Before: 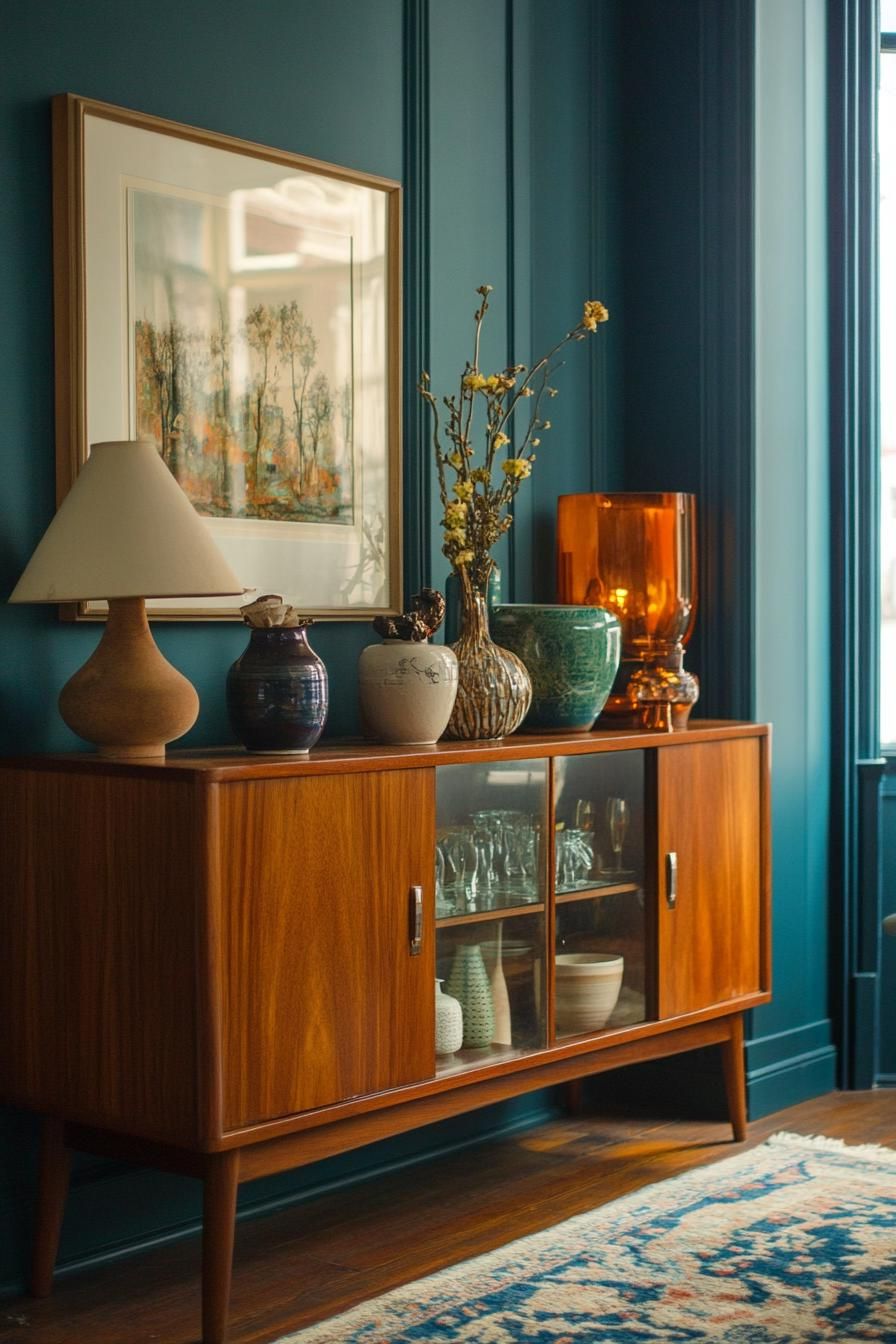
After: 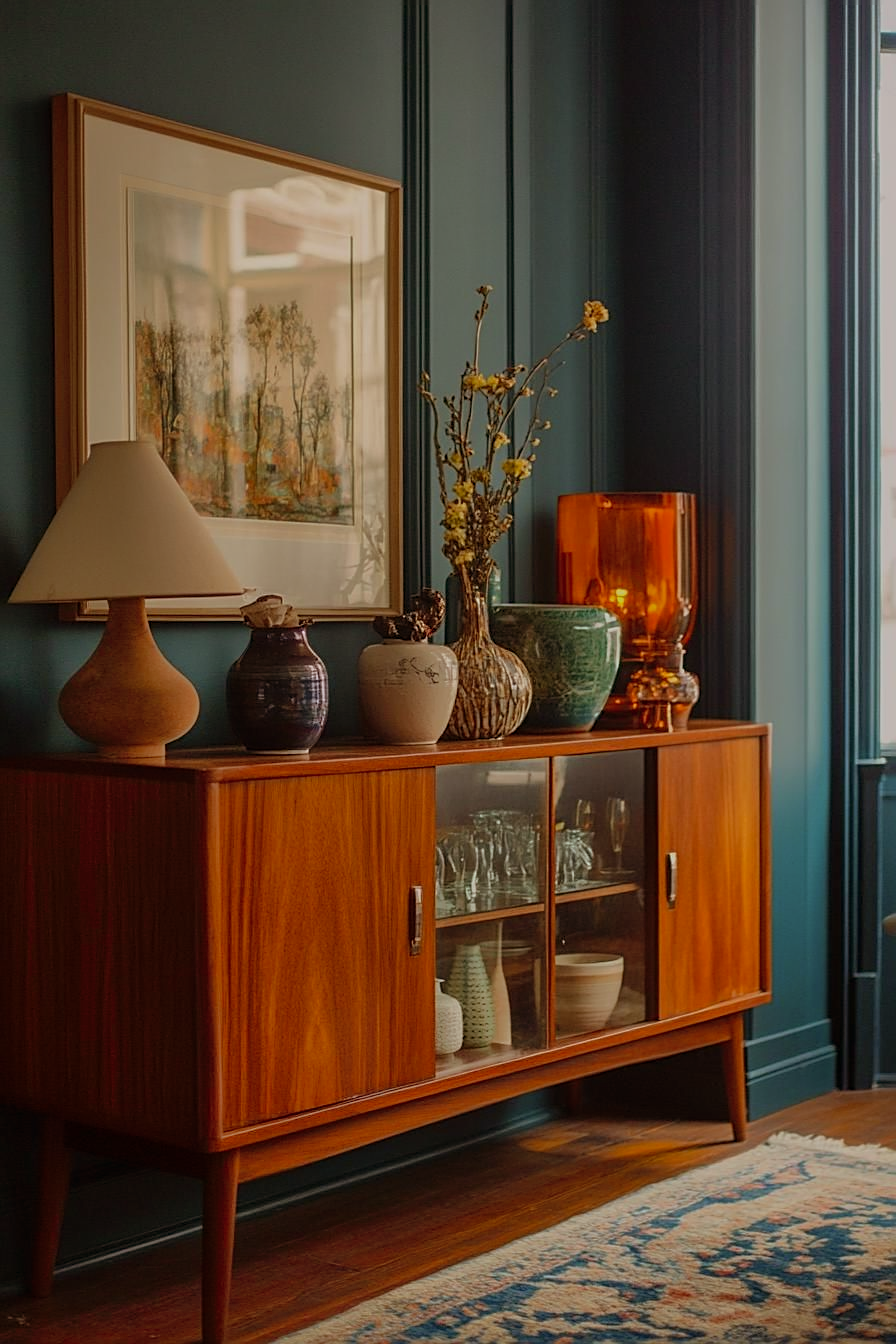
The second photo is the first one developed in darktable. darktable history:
sharpen: on, module defaults
shadows and highlights: on, module defaults
exposure: black level correction 0, exposure -0.766 EV, compensate highlight preservation false
rgb levels: mode RGB, independent channels, levels [[0, 0.5, 1], [0, 0.521, 1], [0, 0.536, 1]]
